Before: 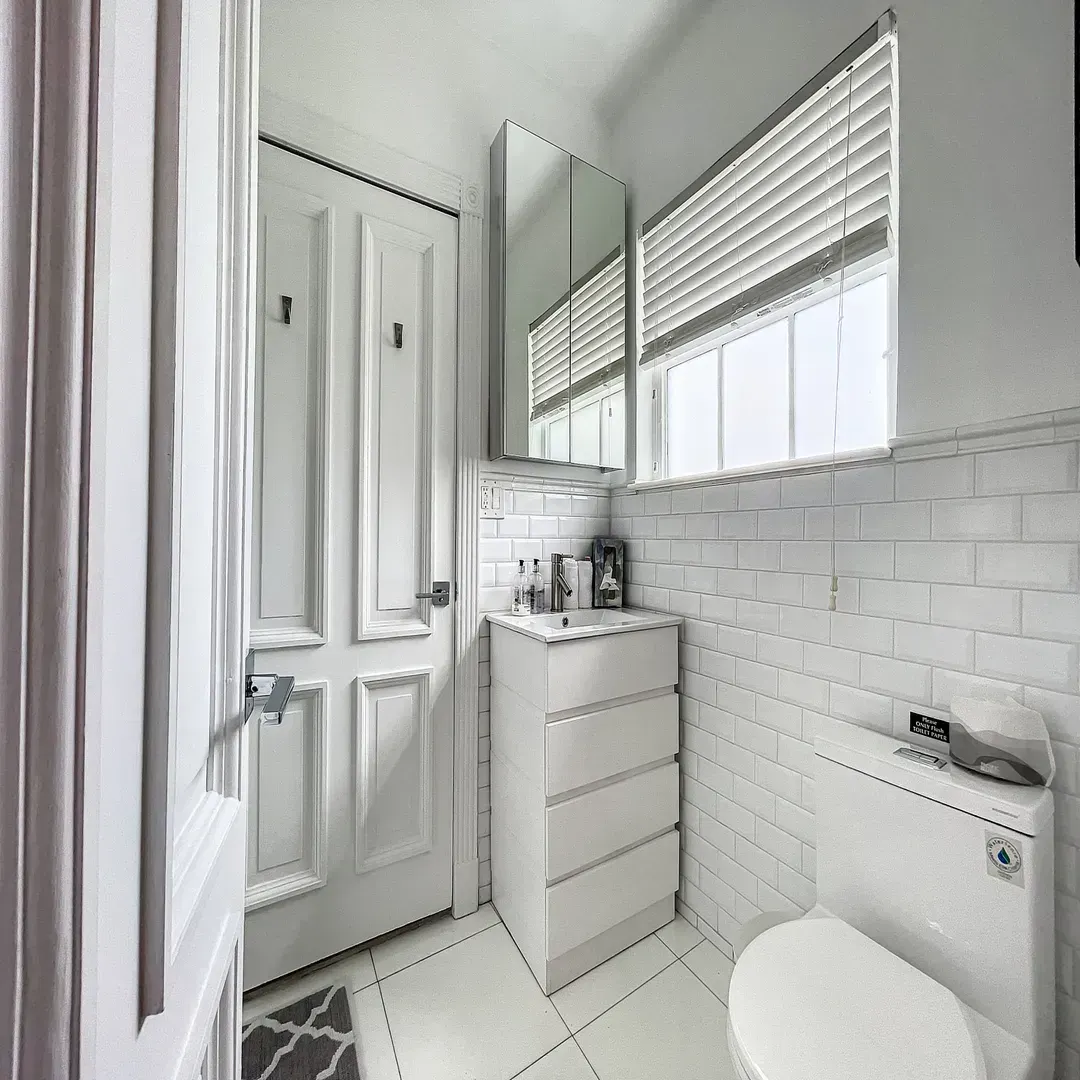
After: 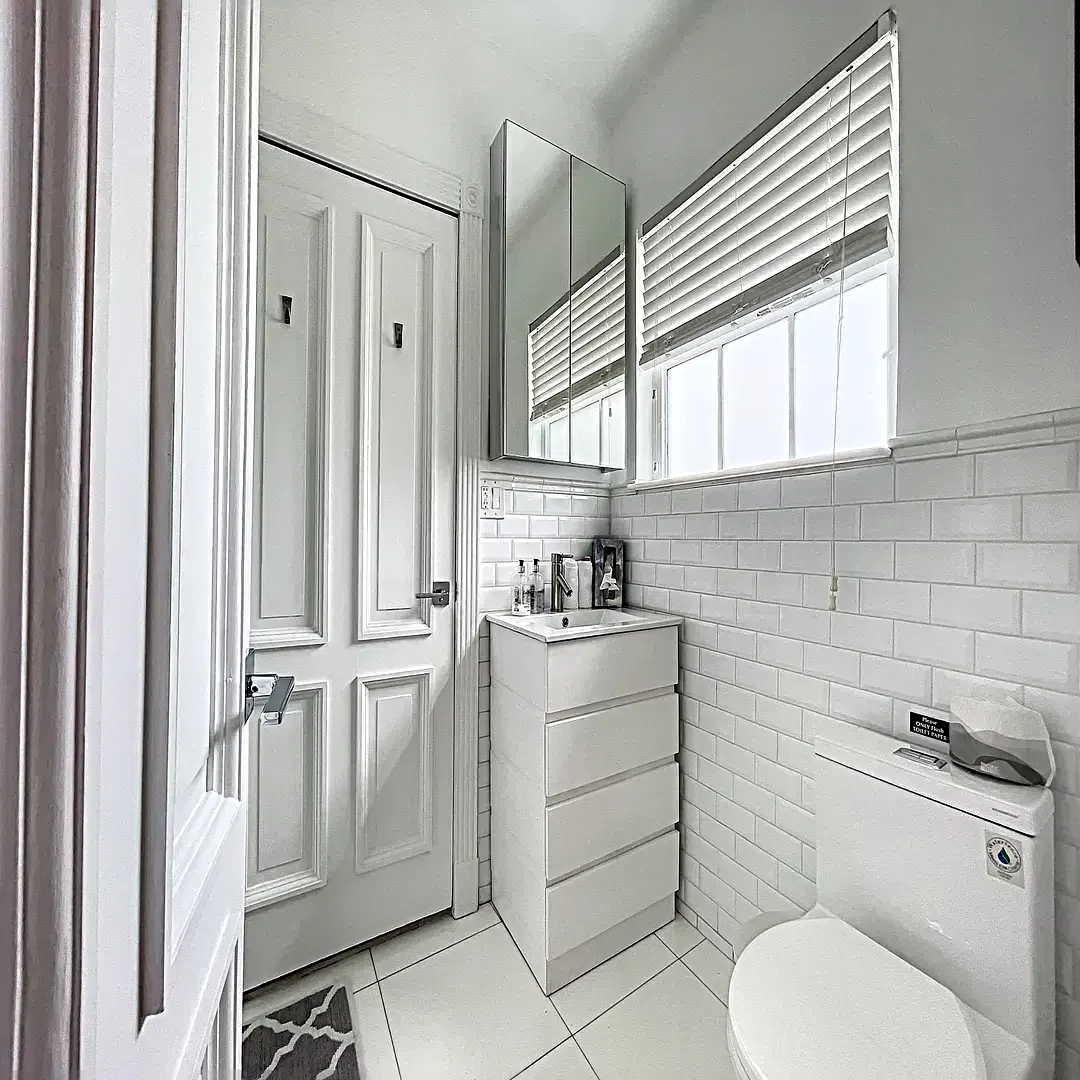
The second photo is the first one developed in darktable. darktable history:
shadows and highlights: shadows 12, white point adjustment 1.2, highlights -0.36, soften with gaussian
sharpen: radius 4
